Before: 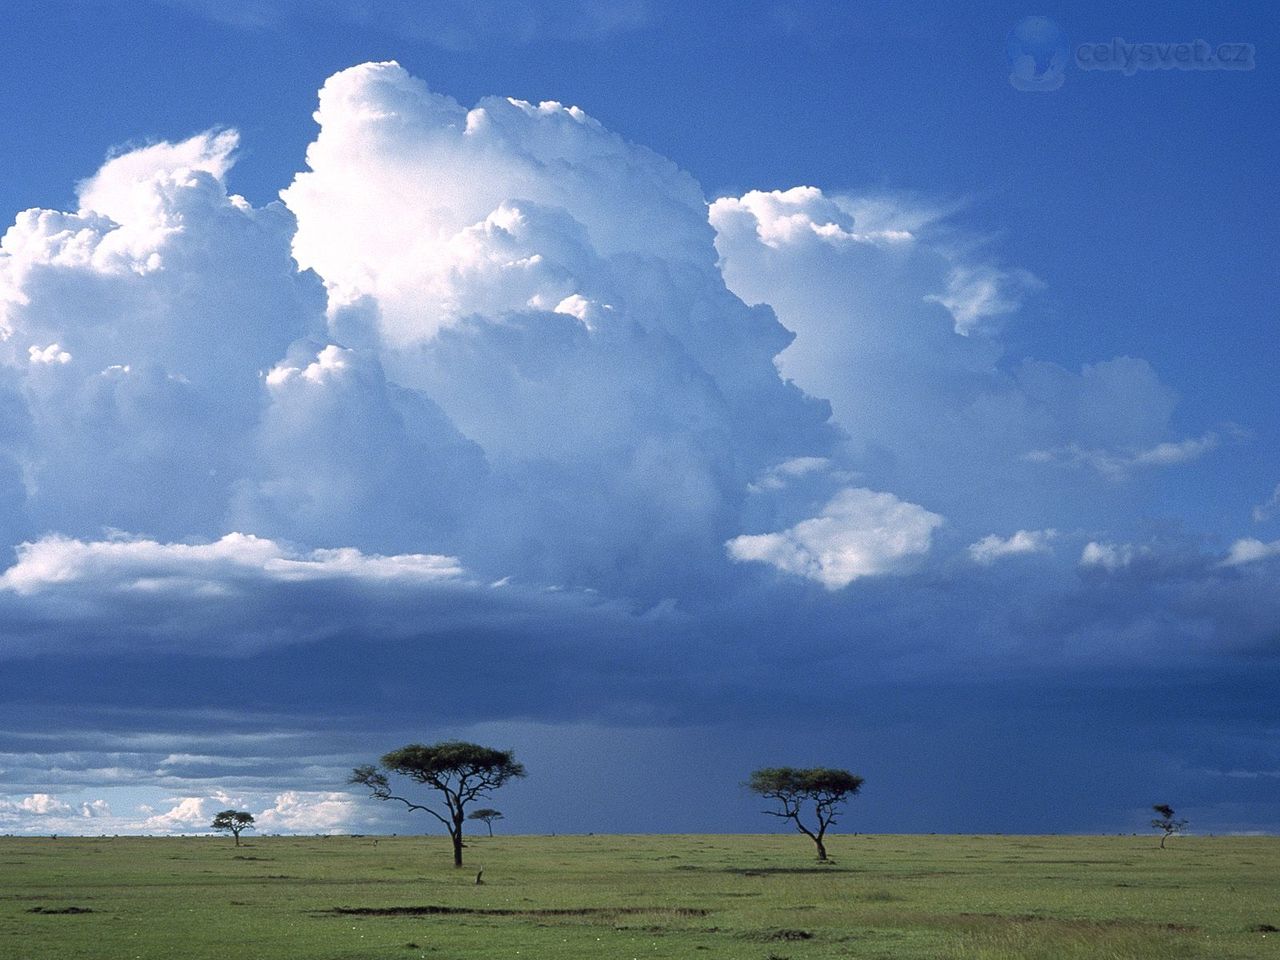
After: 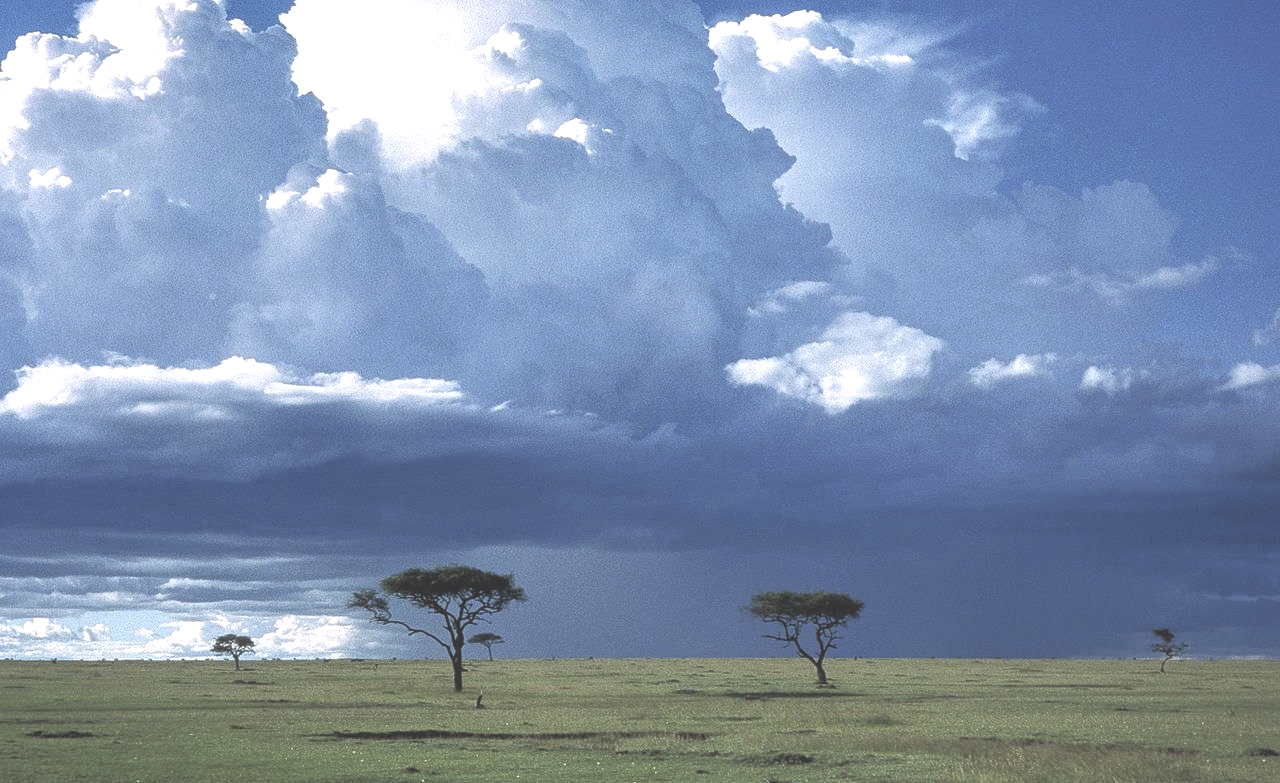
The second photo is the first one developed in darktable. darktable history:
crop and rotate: top 18.436%
exposure: black level correction -0.086, compensate exposure bias true, compensate highlight preservation false
local contrast: highlights 5%, shadows 7%, detail 182%
